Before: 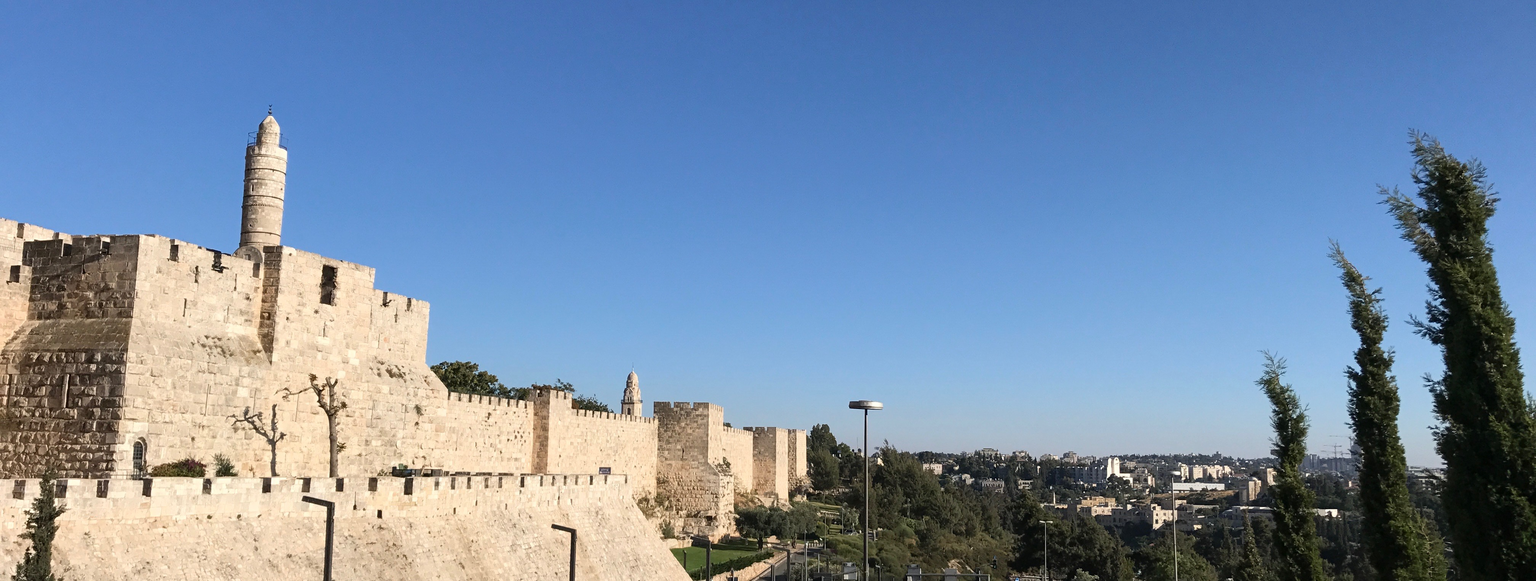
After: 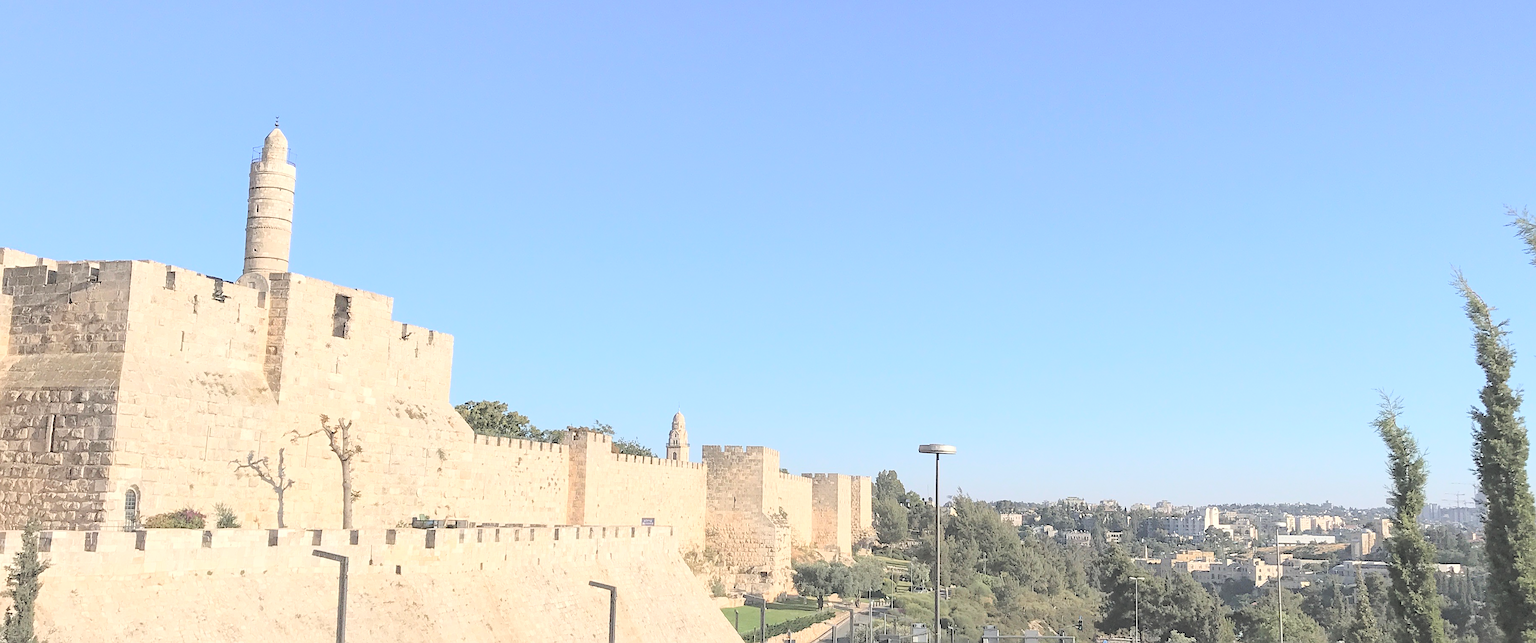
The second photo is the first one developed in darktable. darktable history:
crop and rotate: left 1.342%, right 8.45%
sharpen: on, module defaults
contrast brightness saturation: brightness 0.985
